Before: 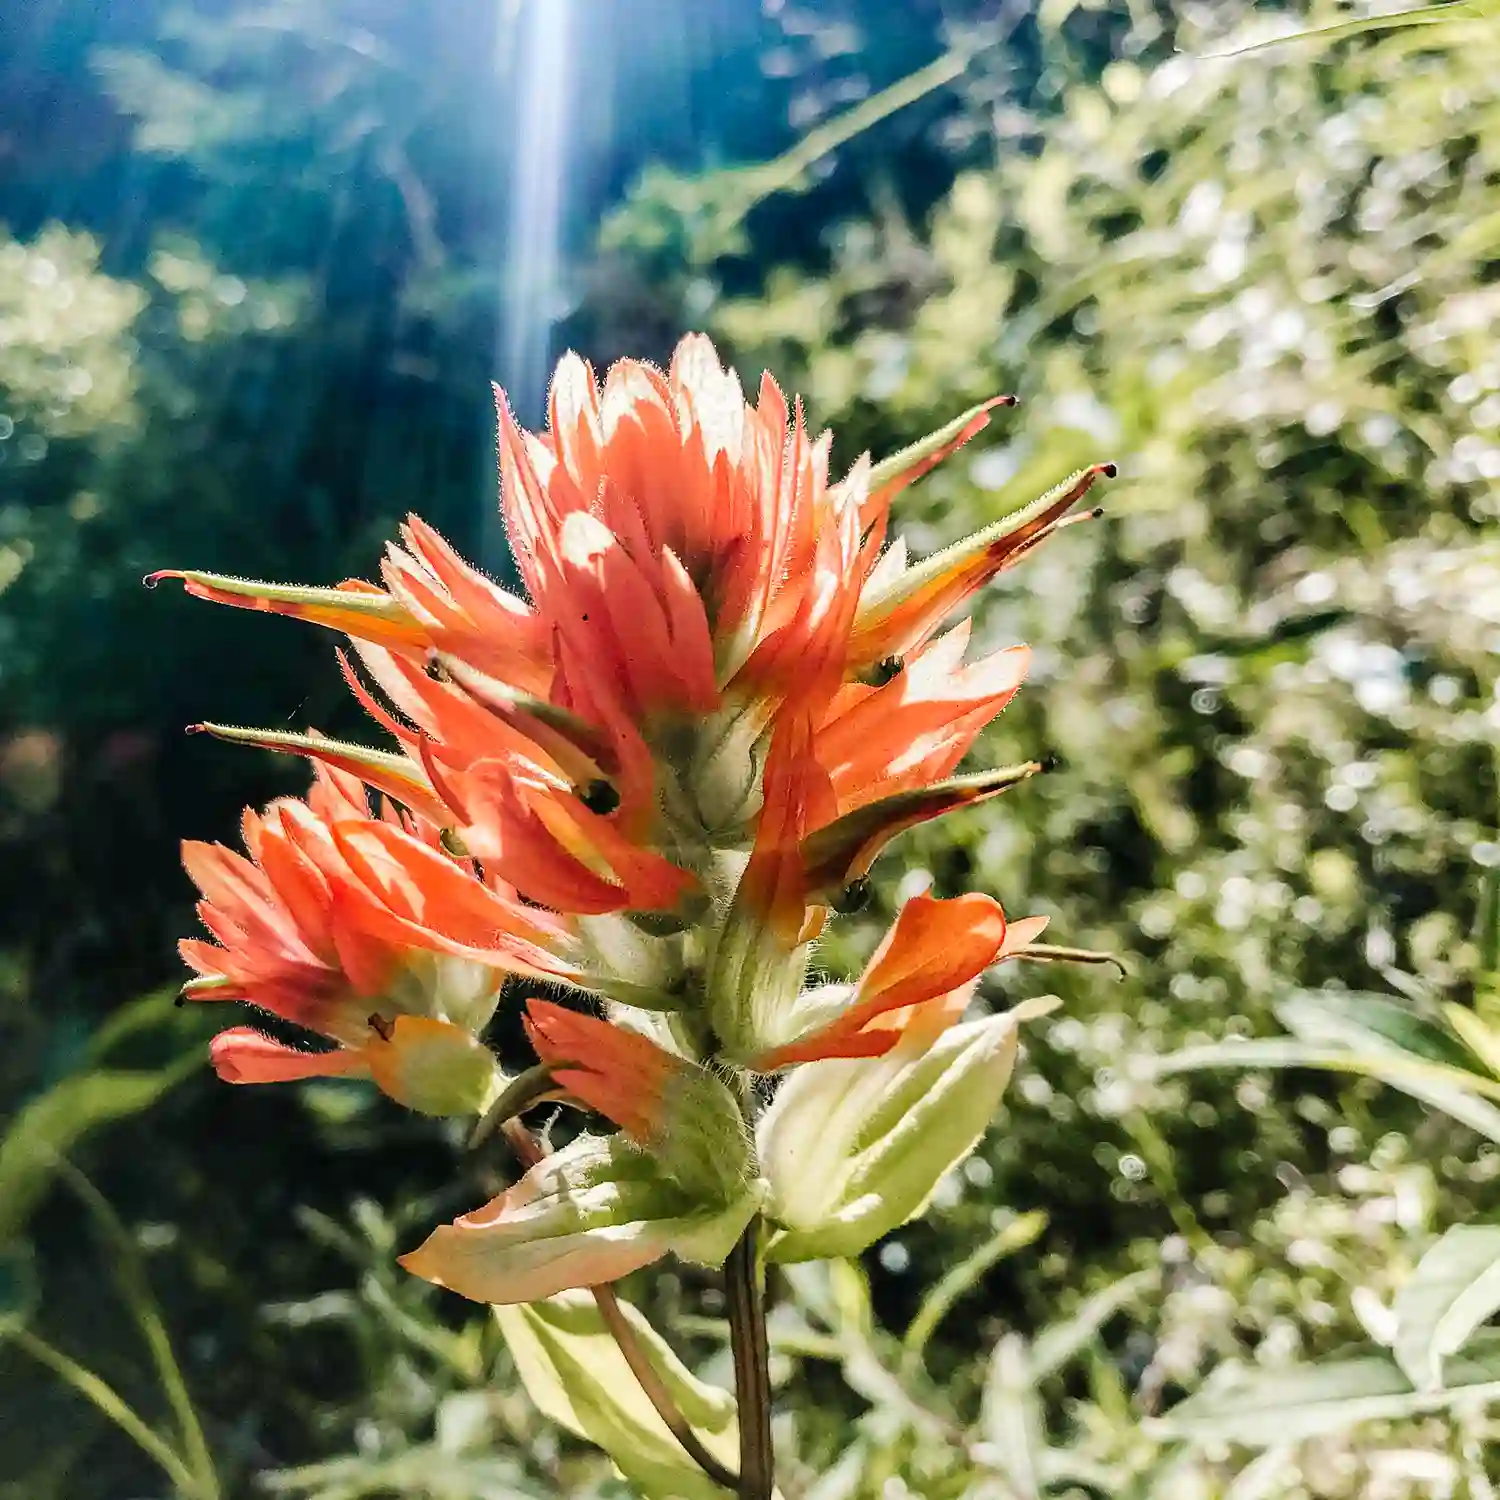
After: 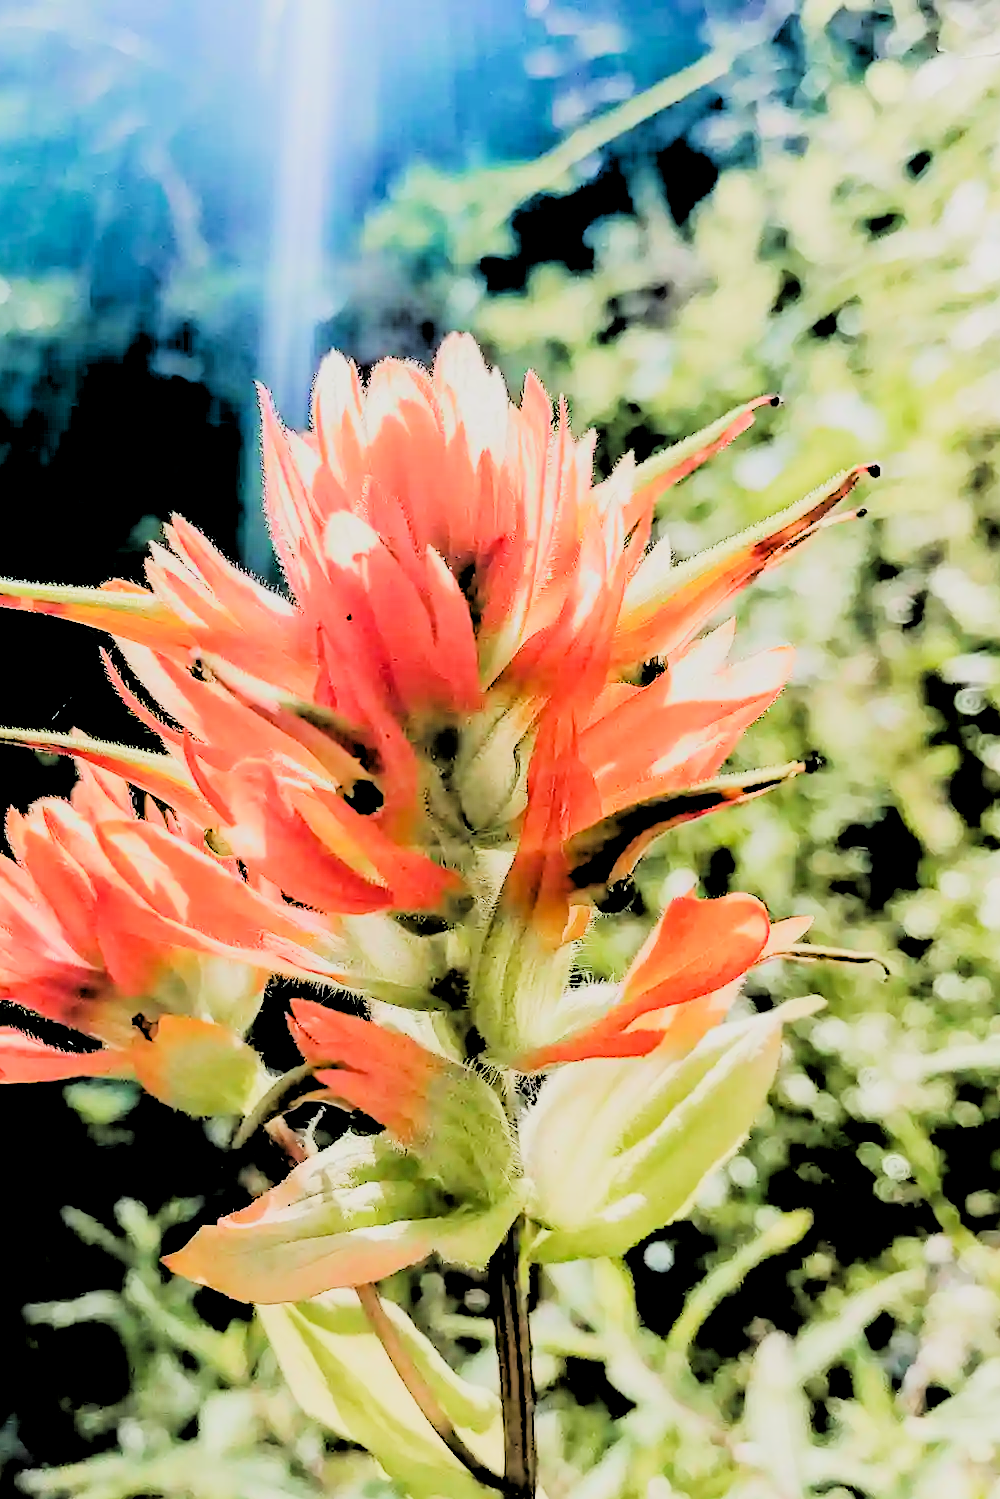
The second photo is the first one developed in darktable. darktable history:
exposure: black level correction 0, compensate exposure bias true, compensate highlight preservation false
rgb levels: levels [[0.027, 0.429, 0.996], [0, 0.5, 1], [0, 0.5, 1]]
tone curve: curves: ch0 [(0, 0) (0.004, 0.001) (0.133, 0.112) (0.325, 0.362) (0.832, 0.893) (1, 1)], color space Lab, linked channels, preserve colors none
crop and rotate: left 15.754%, right 17.579%
shadows and highlights: shadows -30, highlights 30
filmic rgb: black relative exposure -7.32 EV, white relative exposure 5.09 EV, hardness 3.2
